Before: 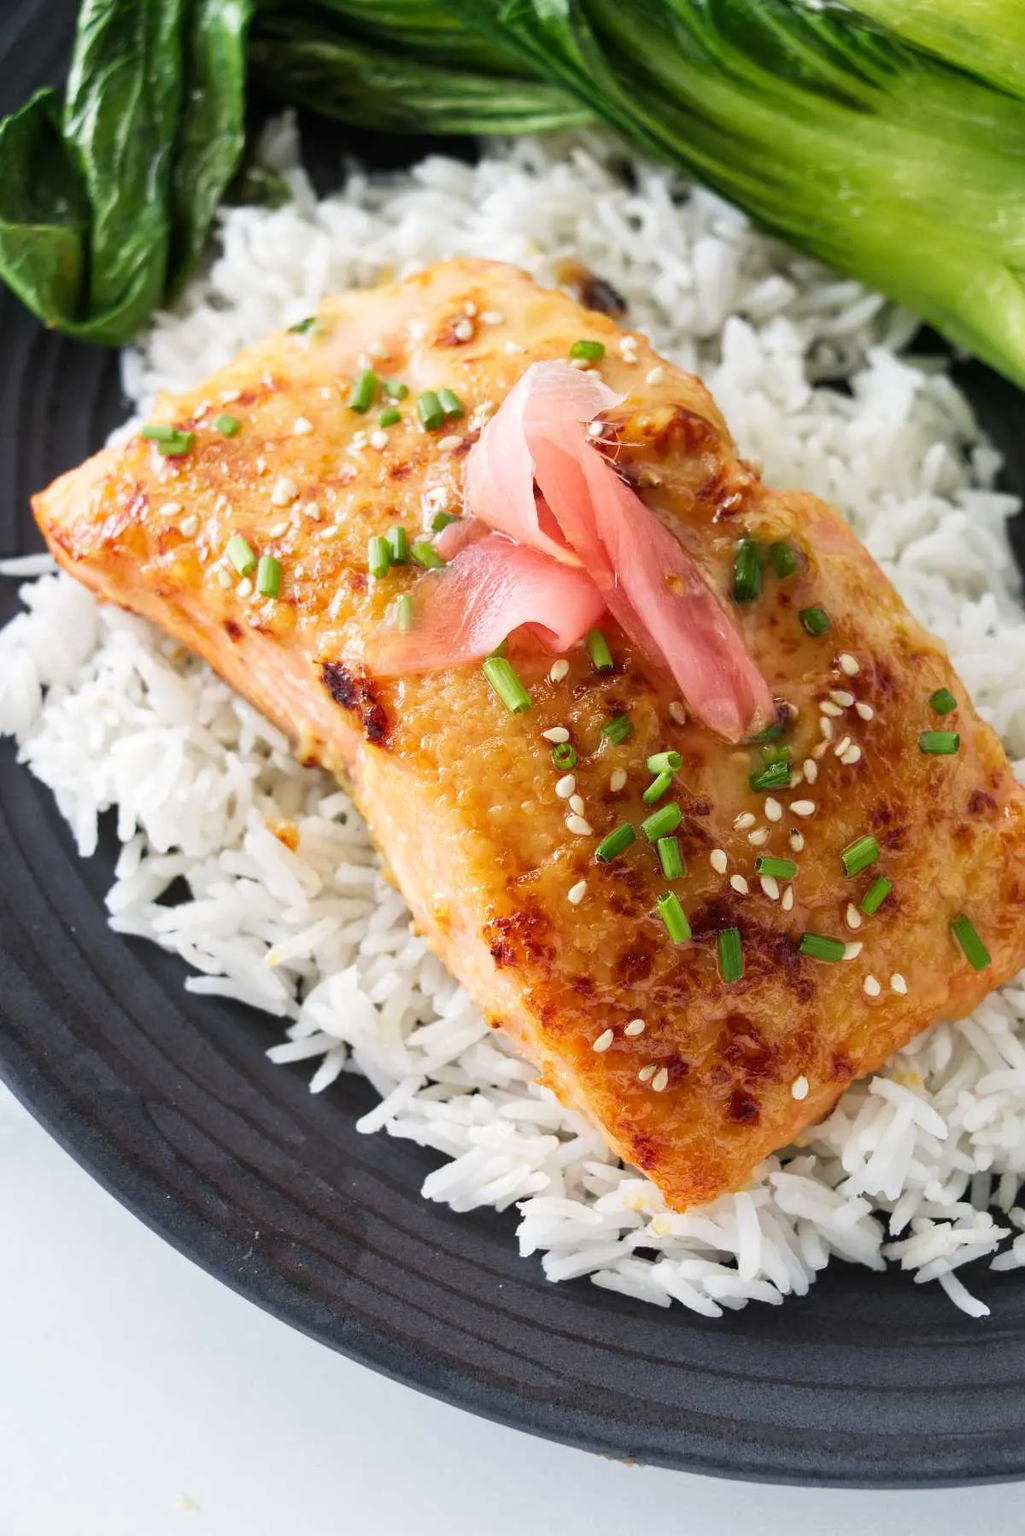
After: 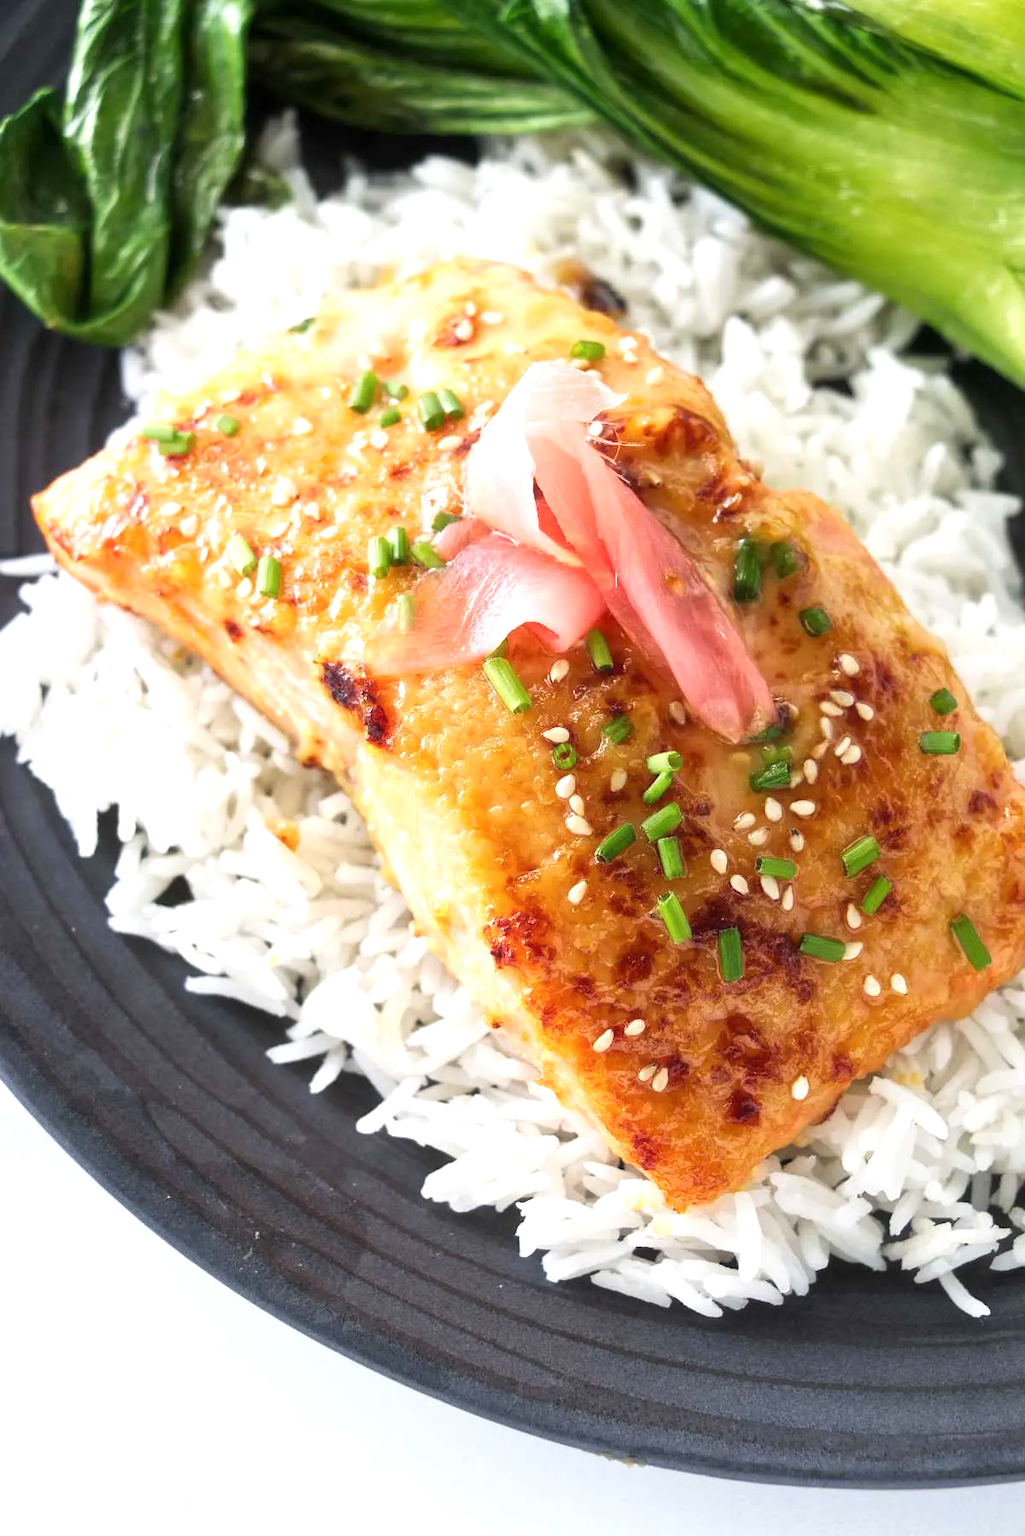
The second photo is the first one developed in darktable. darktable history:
haze removal: strength -0.079, distance 0.356, compatibility mode true, adaptive false
exposure: black level correction 0.001, exposure 0.499 EV, compensate highlight preservation false
